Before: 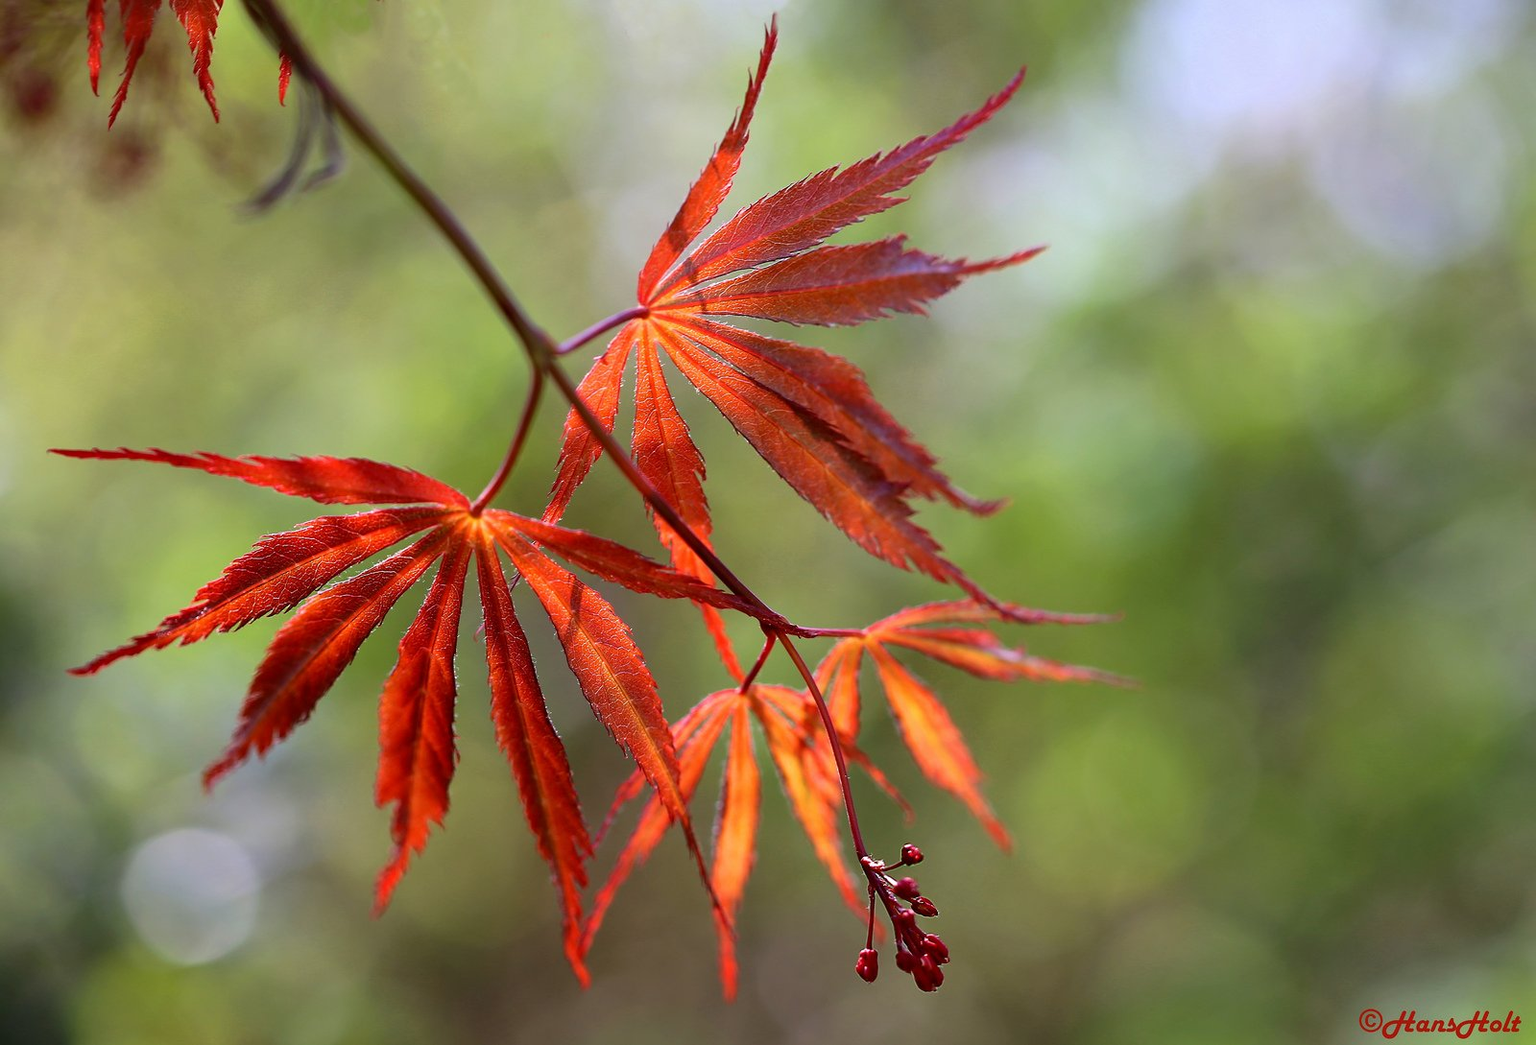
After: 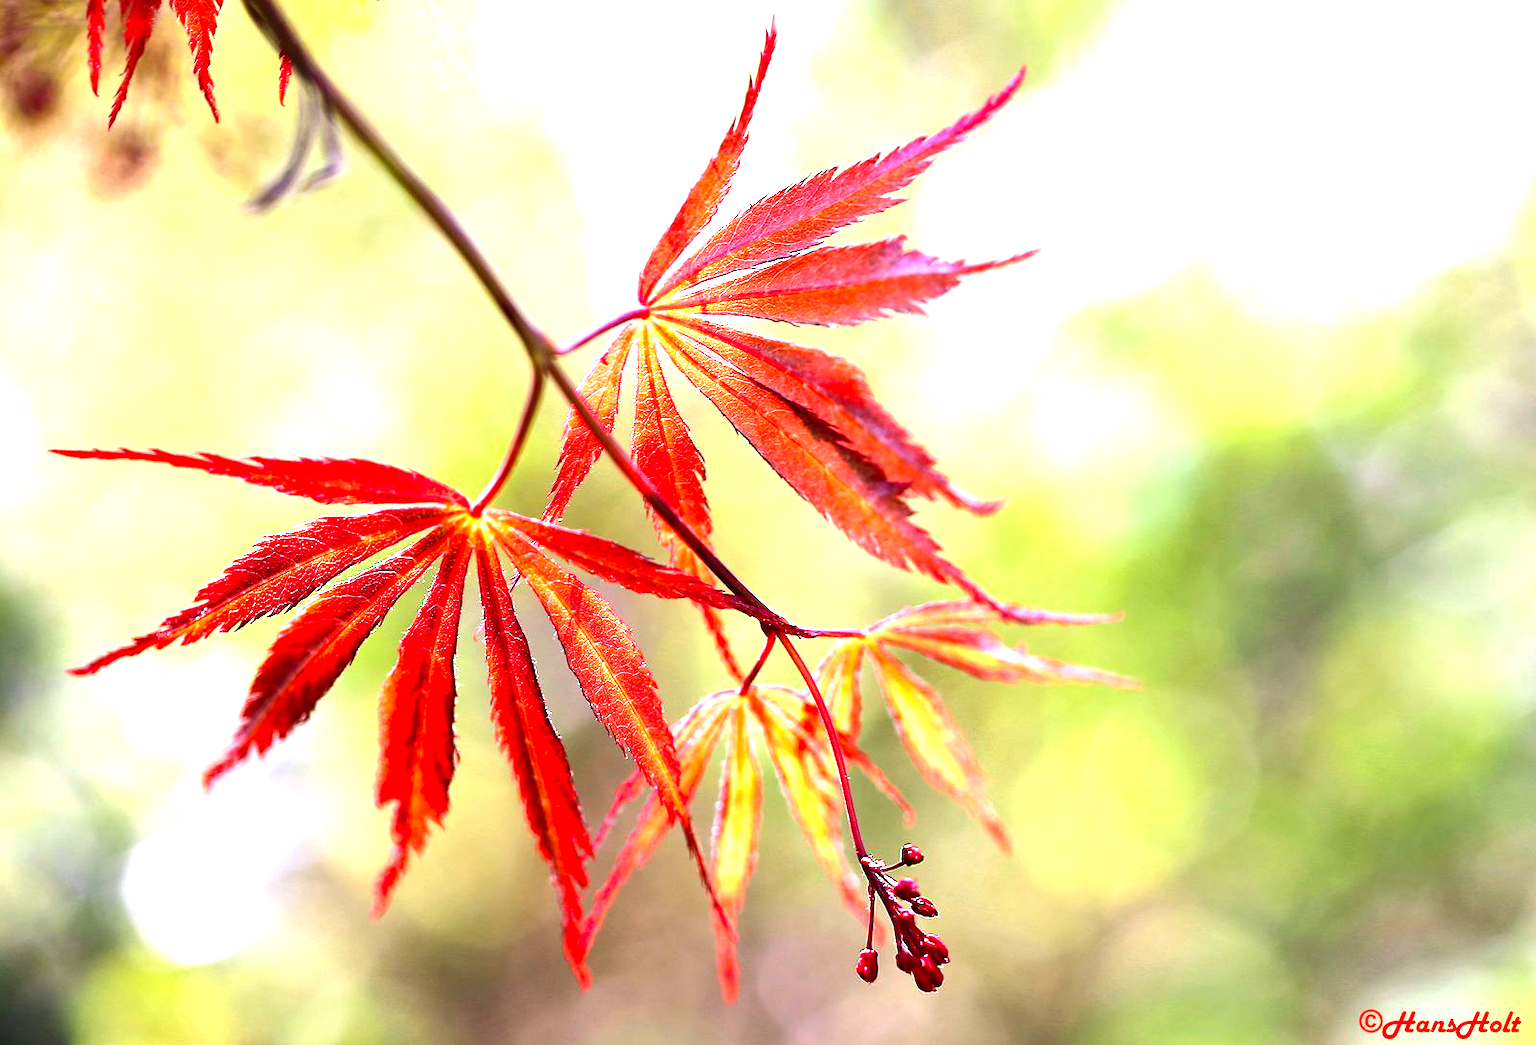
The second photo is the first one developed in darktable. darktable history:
tone curve: curves: ch0 [(0, 0) (0.08, 0.056) (0.4, 0.4) (0.6, 0.612) (0.92, 0.924) (1, 1)], color space Lab, linked channels, preserve colors none
white balance: red 1.066, blue 1.119
levels: levels [0, 0.281, 0.562]
